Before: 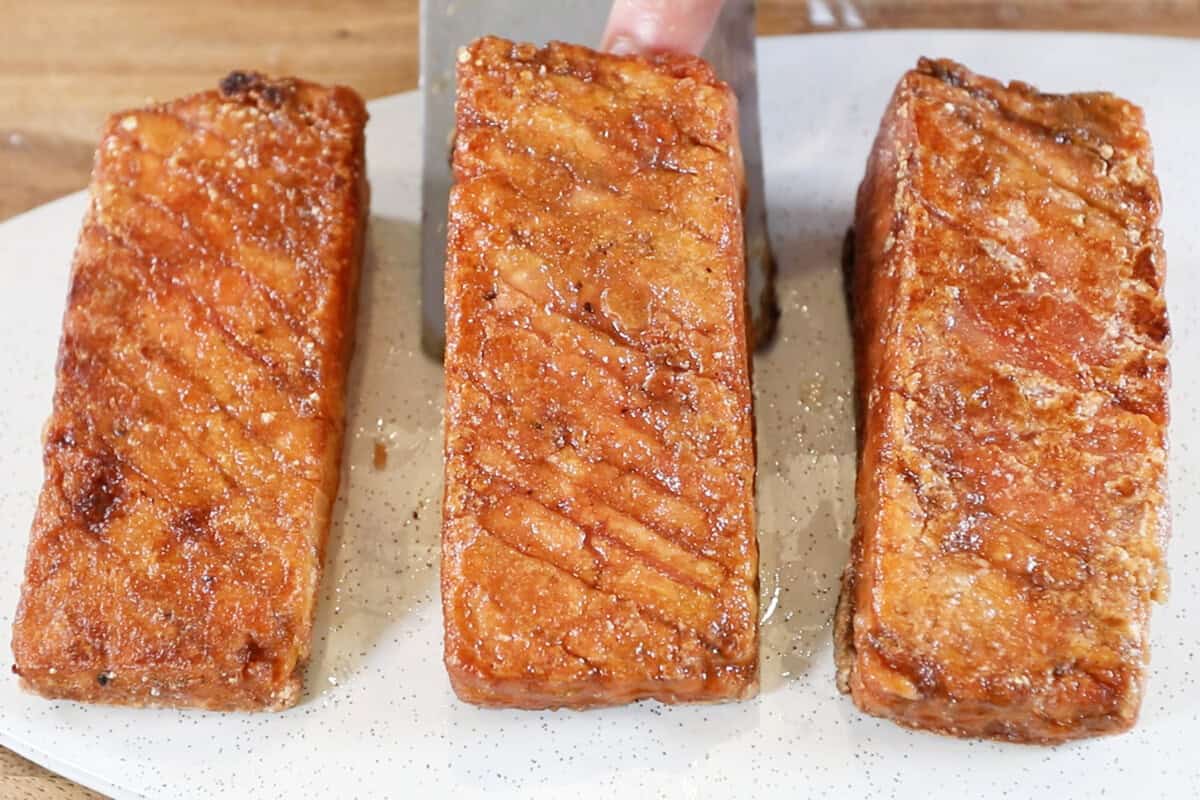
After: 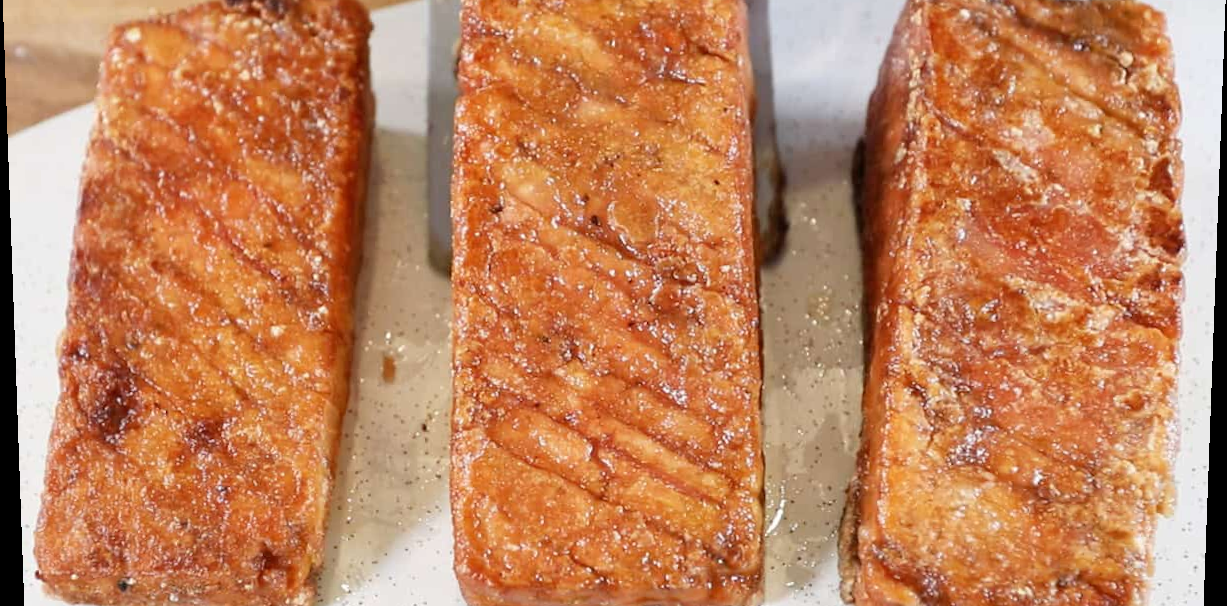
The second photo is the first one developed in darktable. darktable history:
crop and rotate: top 12.5%, bottom 12.5%
rotate and perspective: lens shift (vertical) 0.048, lens shift (horizontal) -0.024, automatic cropping off
